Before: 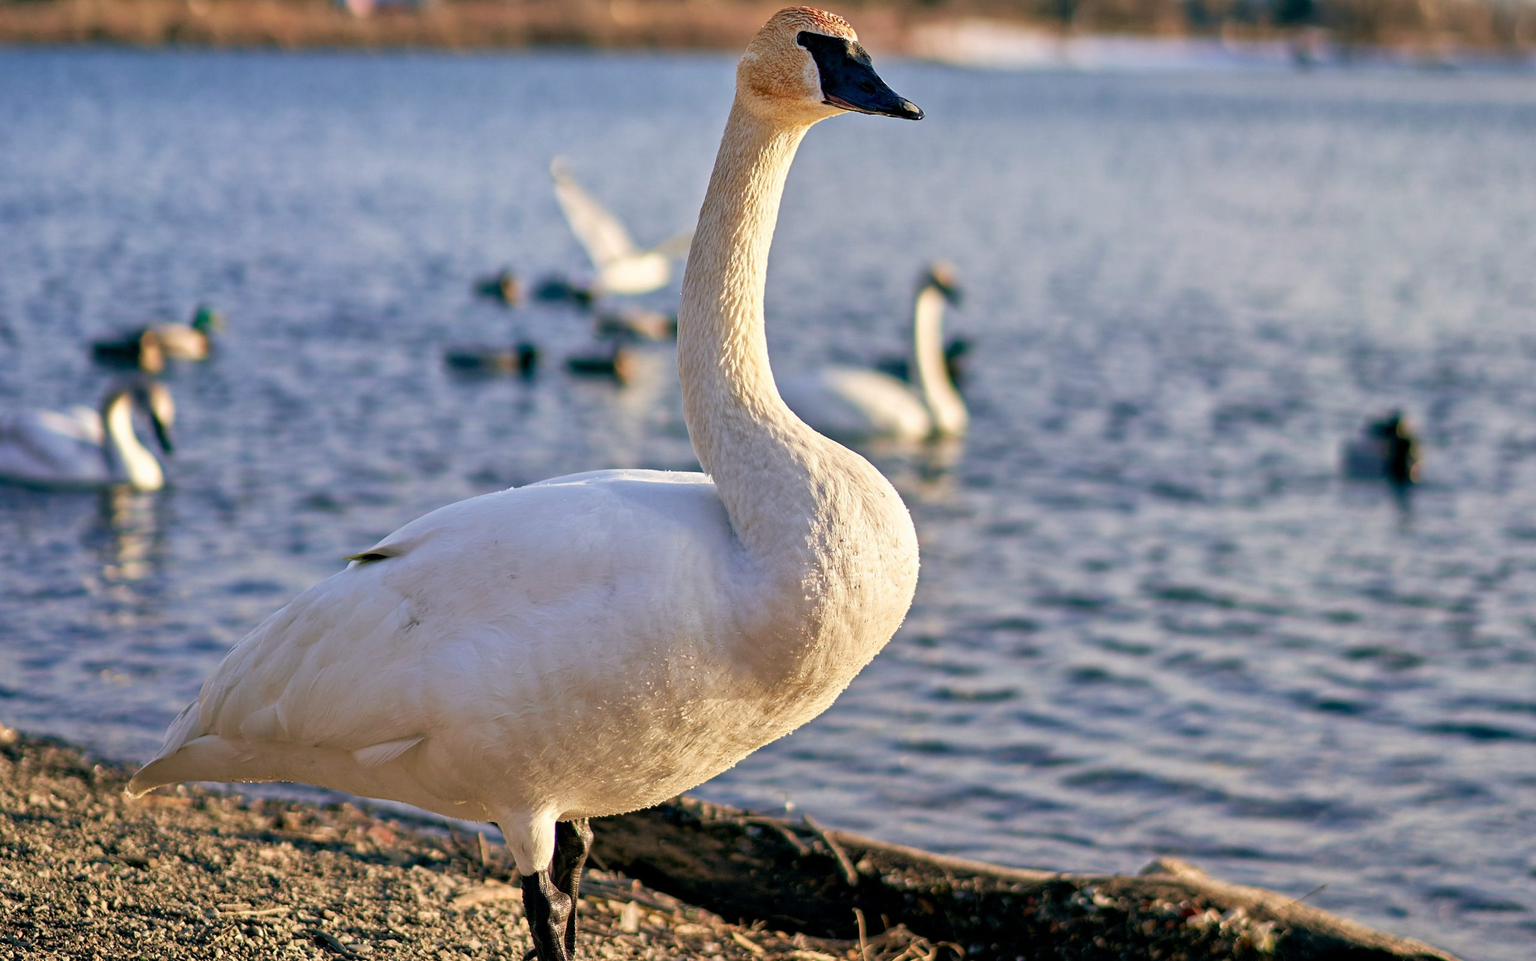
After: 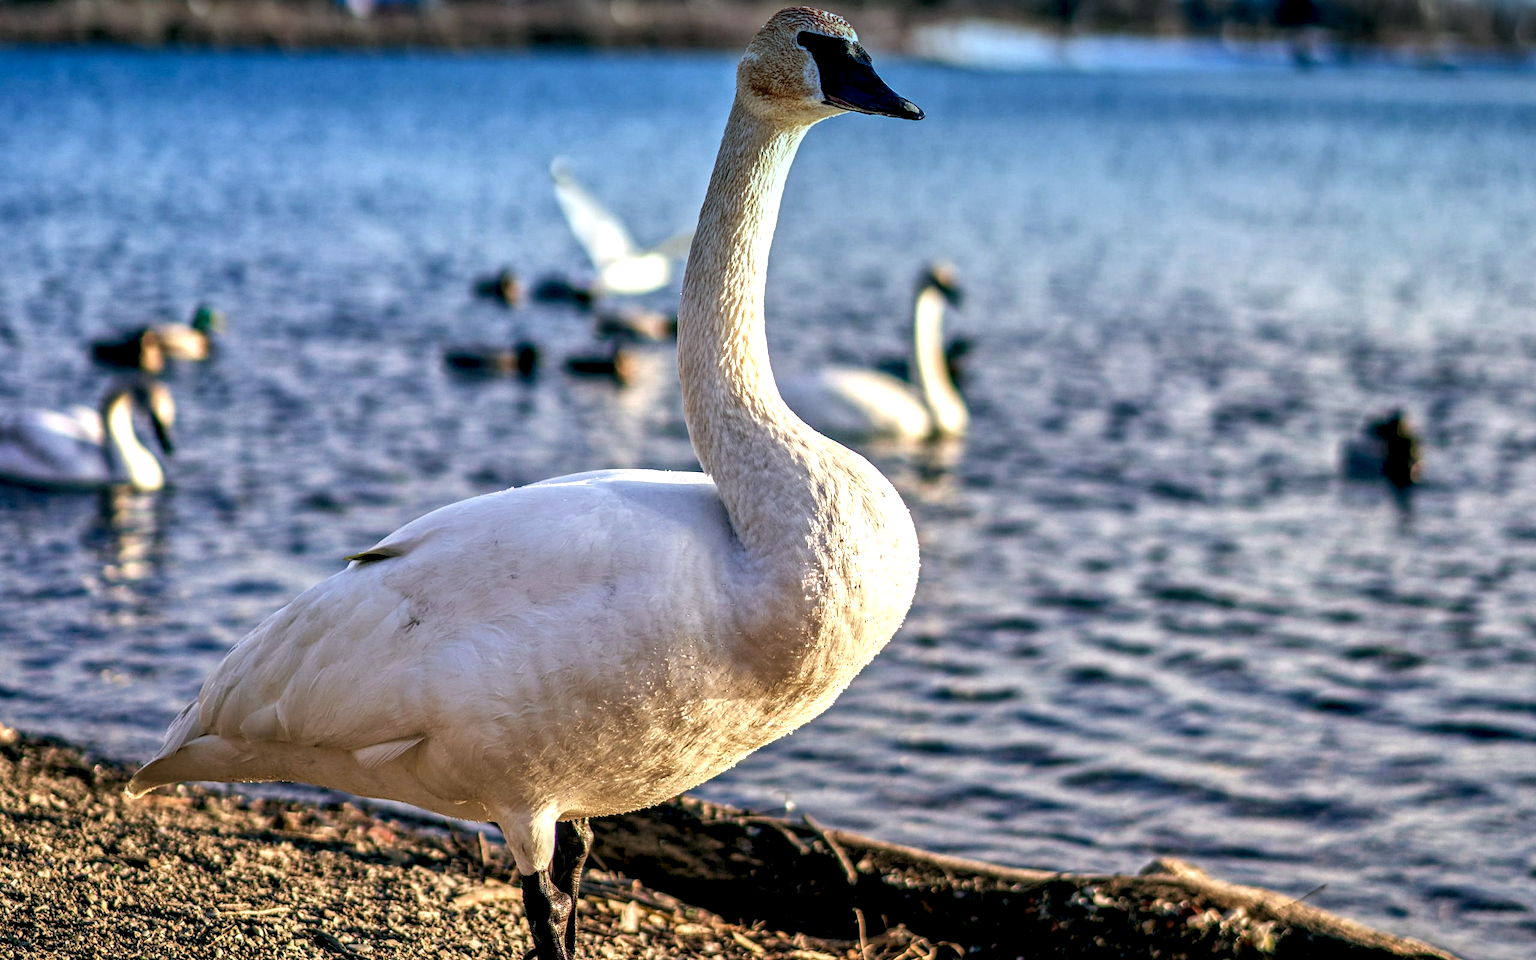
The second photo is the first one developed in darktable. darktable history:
local contrast: highlights 0%, shadows 0%, detail 182%
graduated density: density 2.02 EV, hardness 44%, rotation 0.374°, offset 8.21, hue 208.8°, saturation 97%
color balance: contrast 10%
